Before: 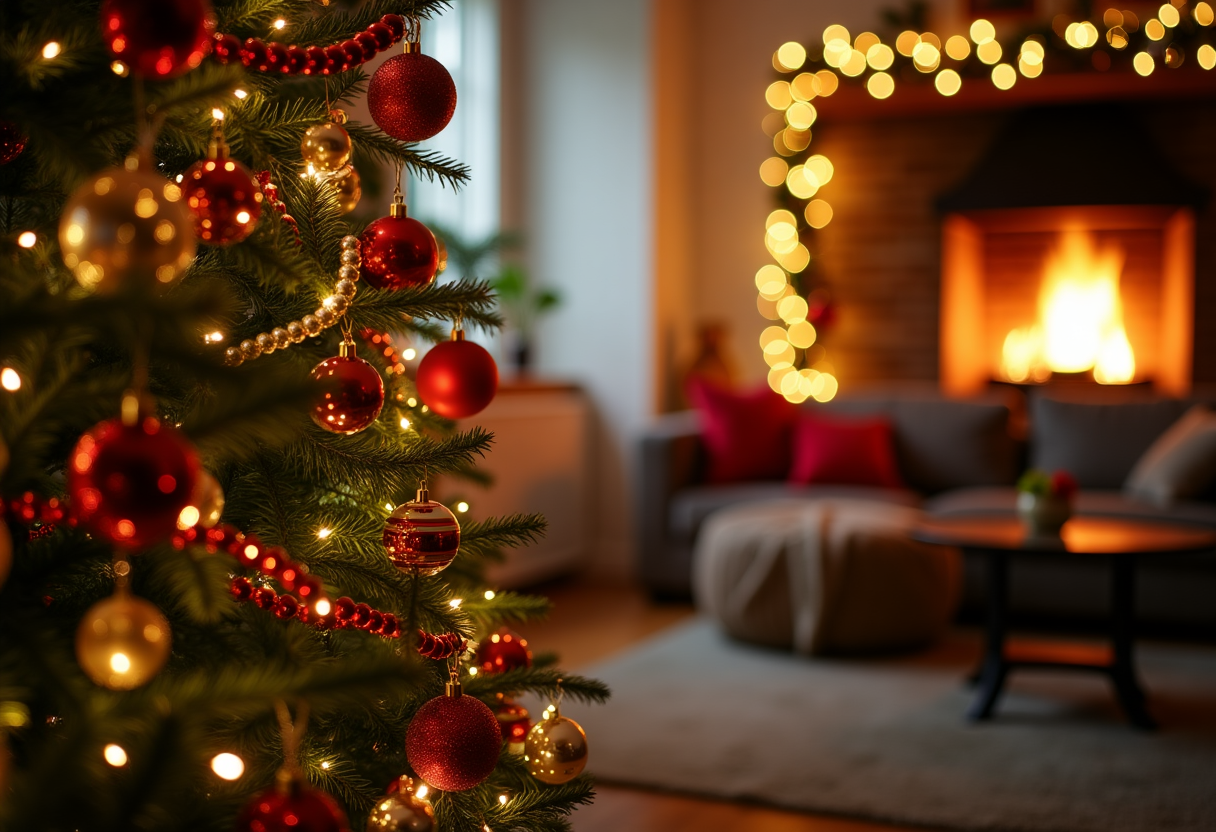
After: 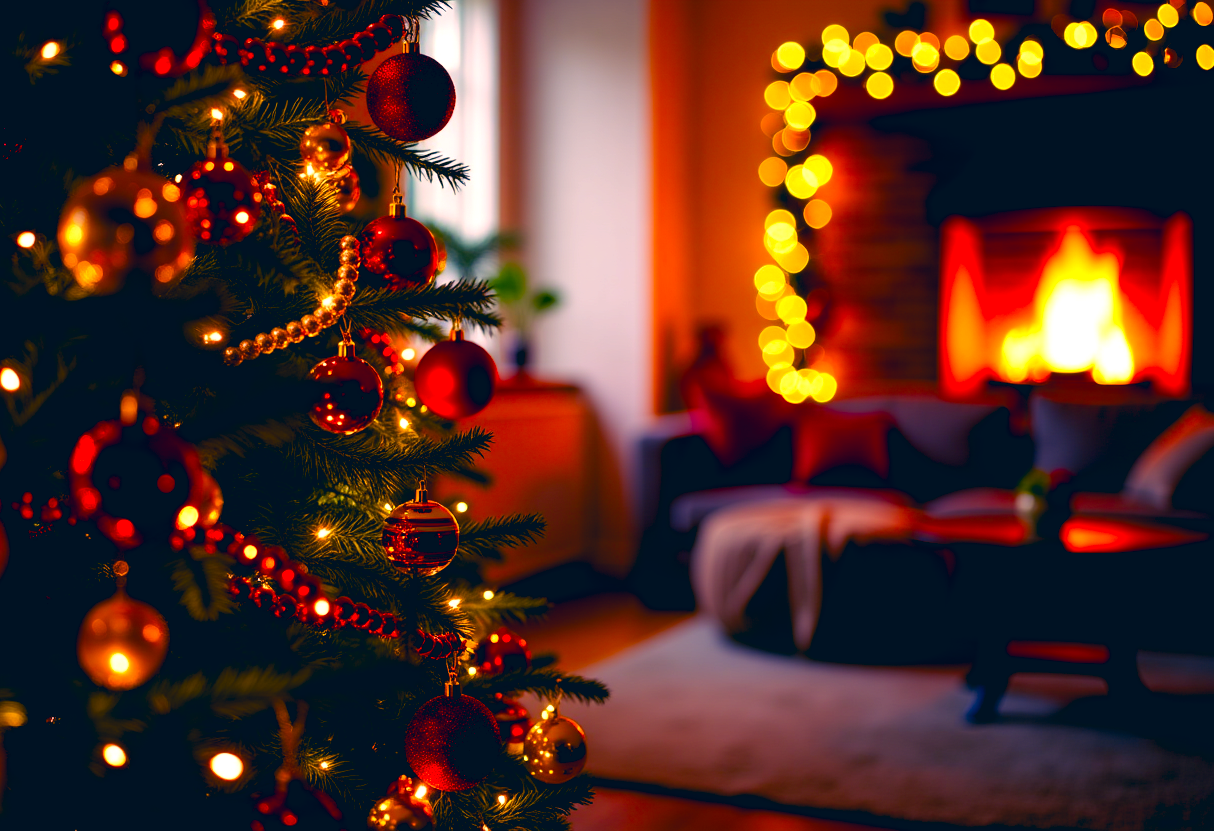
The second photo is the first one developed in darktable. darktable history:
color balance rgb: shadows lift › luminance -21.66%, shadows lift › chroma 8.98%, shadows lift › hue 283.37°, power › chroma 1.55%, power › hue 25.59°, highlights gain › luminance 6.08%, highlights gain › chroma 2.55%, highlights gain › hue 90°, global offset › luminance -0.87%, perceptual saturation grading › global saturation 27.49%, perceptual saturation grading › highlights -28.39%, perceptual saturation grading › mid-tones 15.22%, perceptual saturation grading › shadows 33.98%, perceptual brilliance grading › highlights 10%, perceptual brilliance grading › mid-tones 5%
crop and rotate: left 0.126%
color correction: highlights a* 17.03, highlights b* 0.205, shadows a* -15.38, shadows b* -14.56, saturation 1.5
